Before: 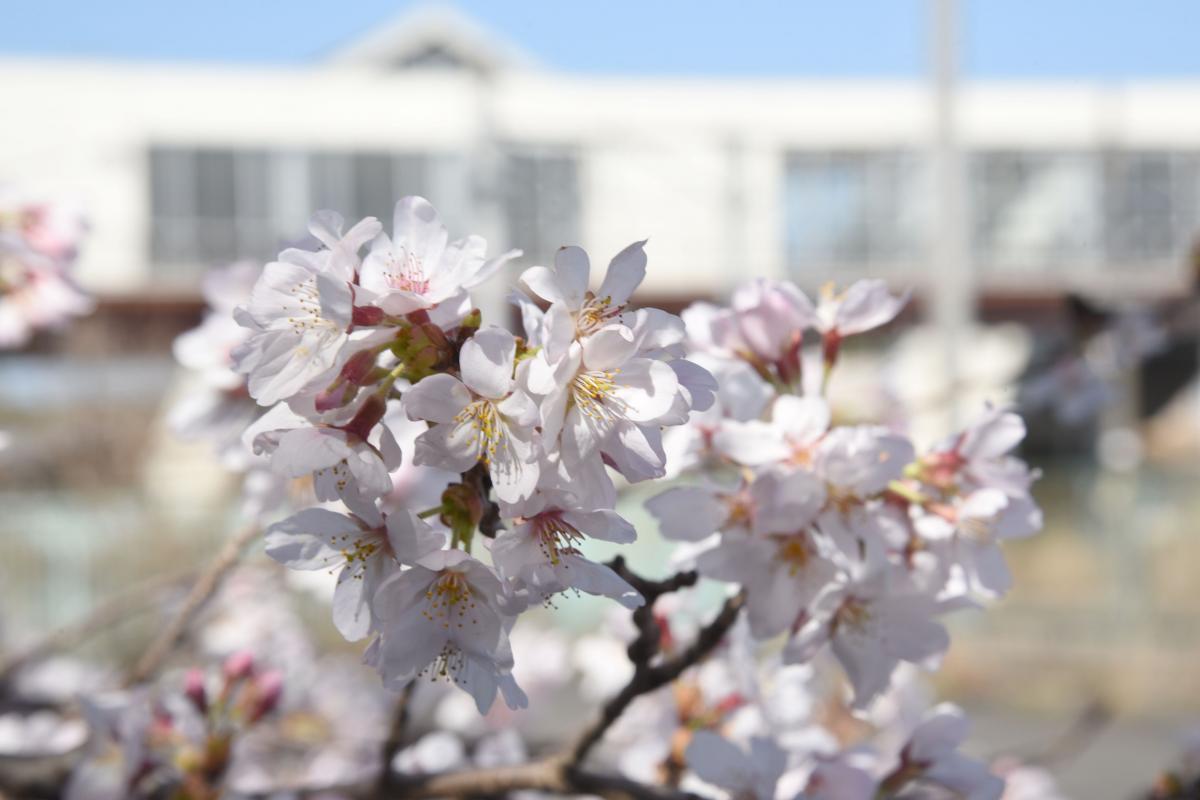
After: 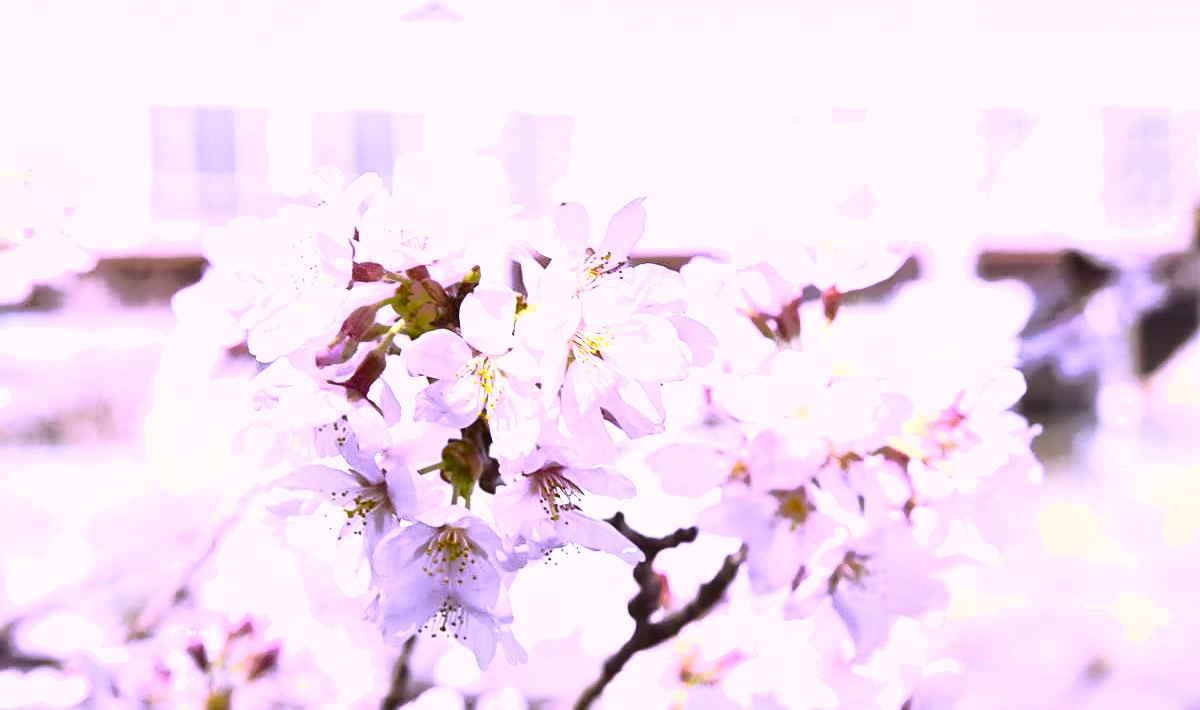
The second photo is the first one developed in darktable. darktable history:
color correction: highlights a* 0.162, highlights b* 29.53, shadows a* -0.162, shadows b* 21.09
sharpen: on, module defaults
white balance: red 0.98, blue 1.61
crop and rotate: top 5.609%, bottom 5.609%
exposure: black level correction -0.002, exposure 1.115 EV, compensate highlight preservation false
contrast brightness saturation: contrast 0.5, saturation -0.1
shadows and highlights: on, module defaults
